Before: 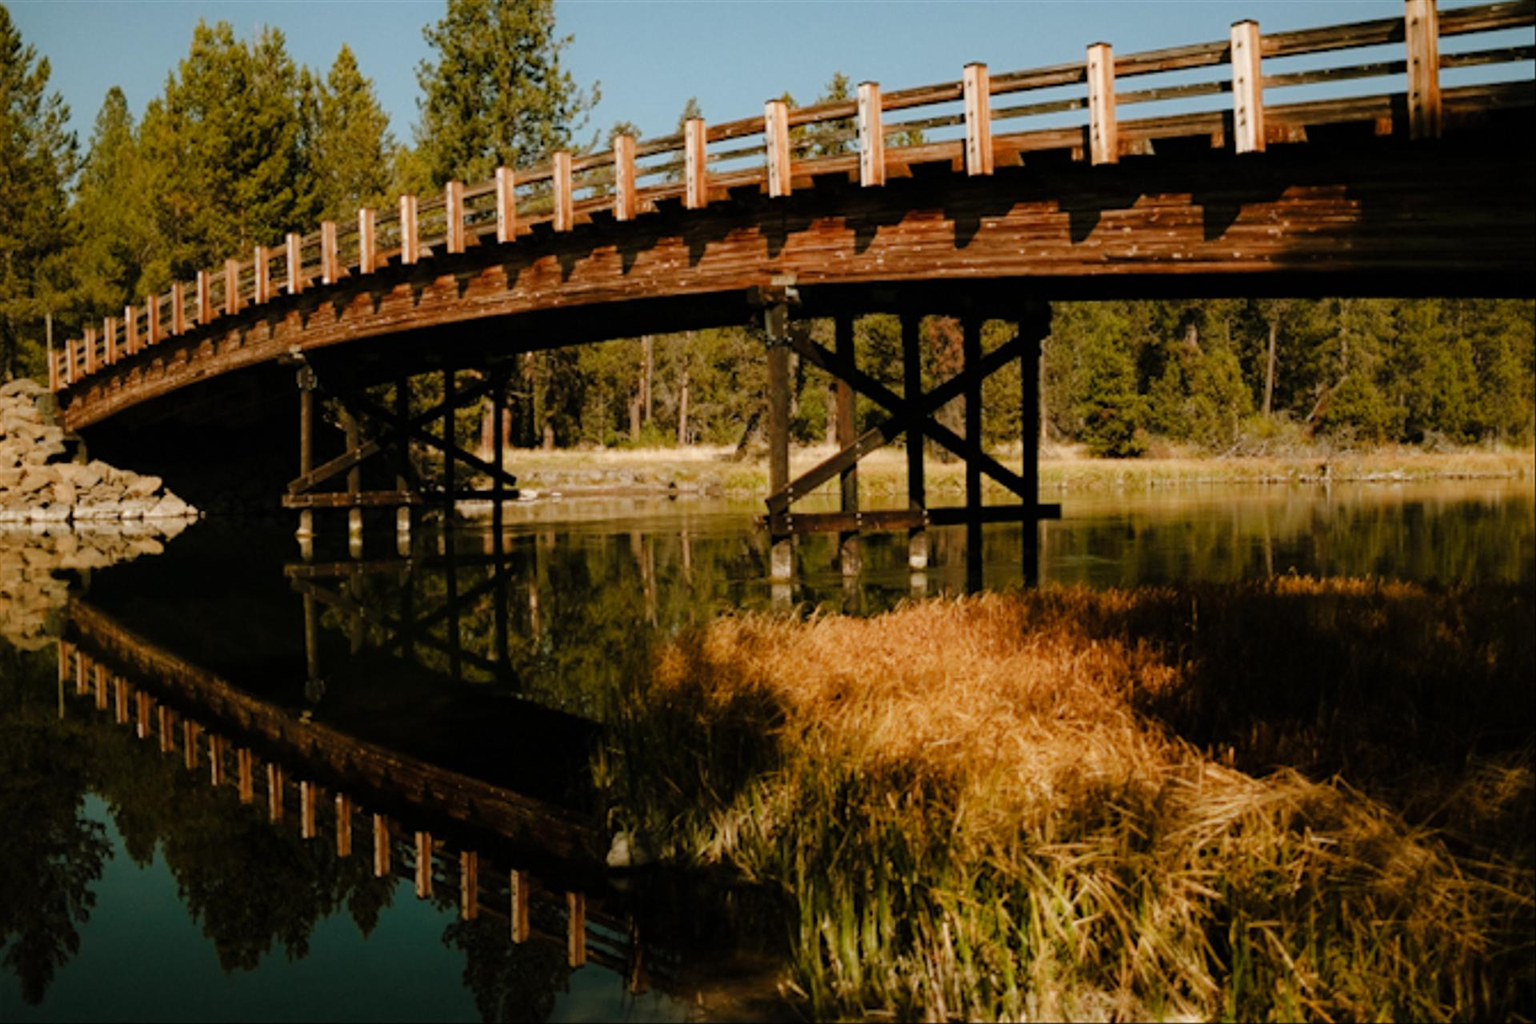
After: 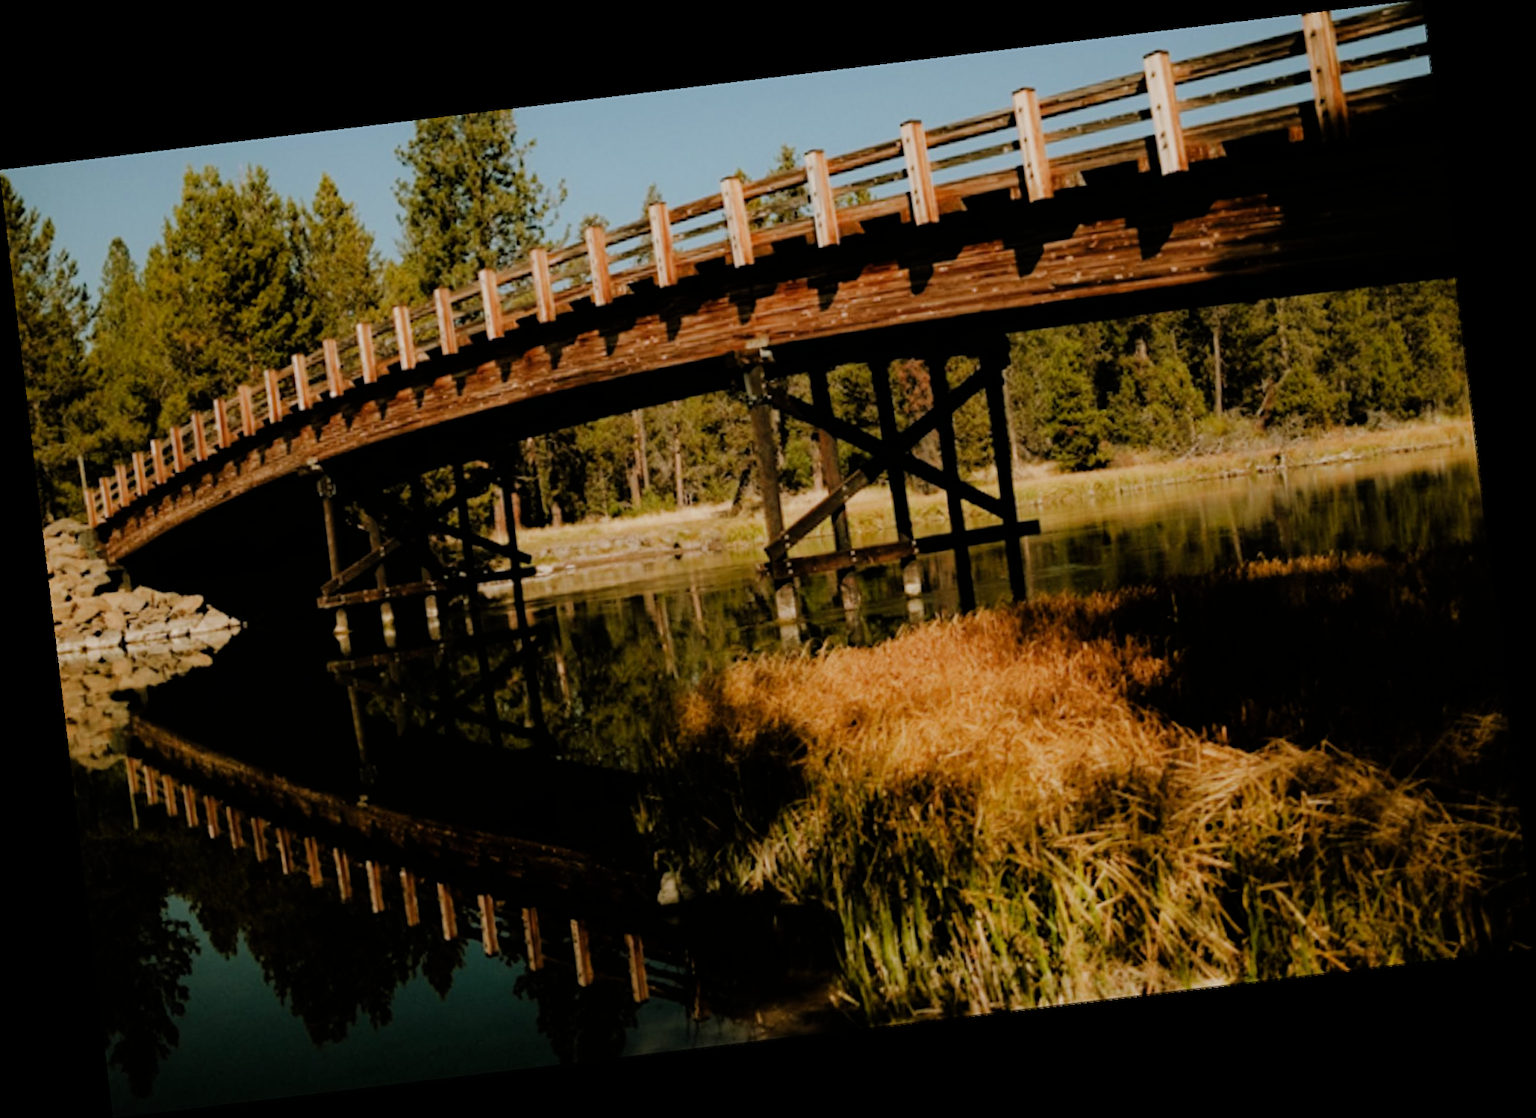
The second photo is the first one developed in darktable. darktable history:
rotate and perspective: rotation -6.83°, automatic cropping off
filmic rgb: black relative exposure -7.65 EV, white relative exposure 4.56 EV, hardness 3.61, contrast 1.05
